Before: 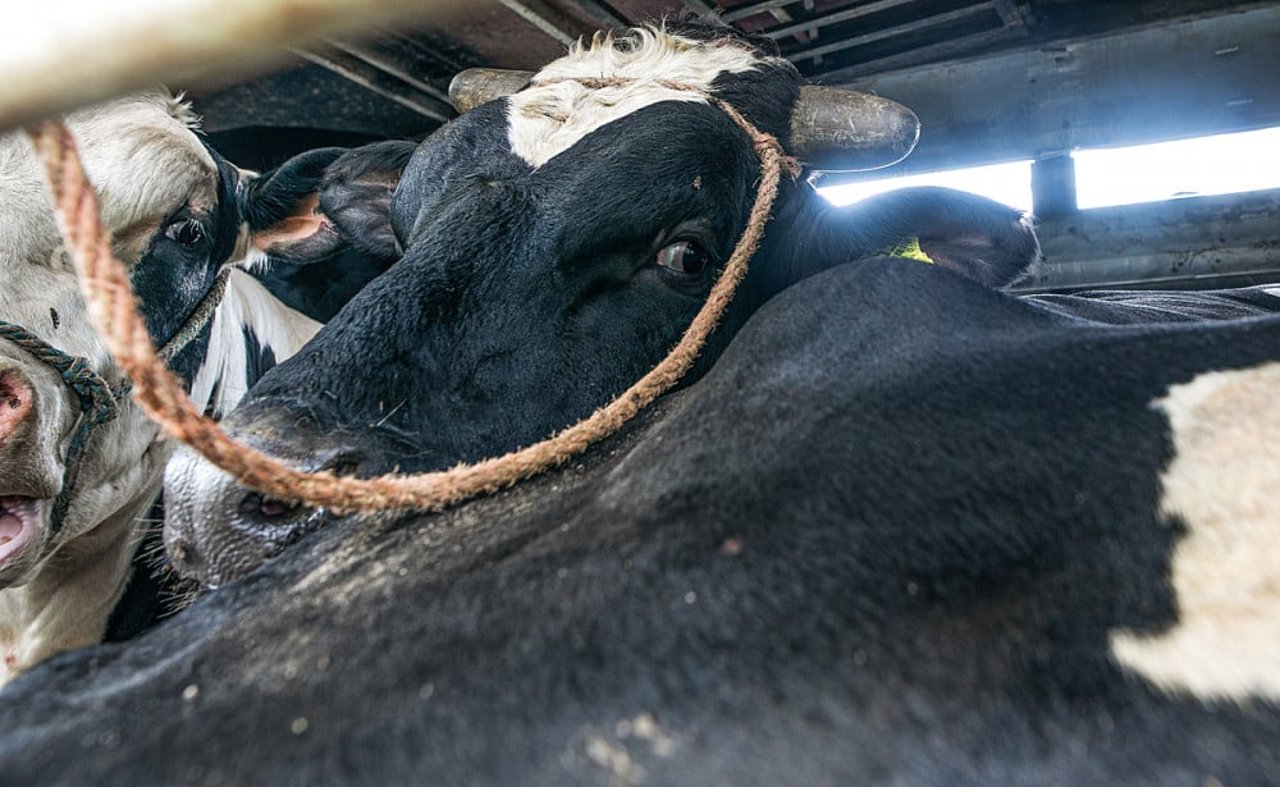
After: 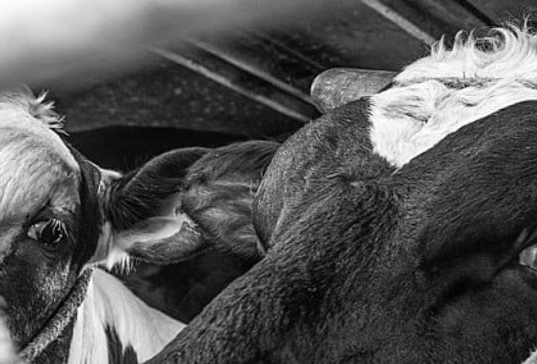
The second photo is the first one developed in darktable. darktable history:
crop and rotate: left 10.817%, top 0.062%, right 47.194%, bottom 53.626%
monochrome: on, module defaults
